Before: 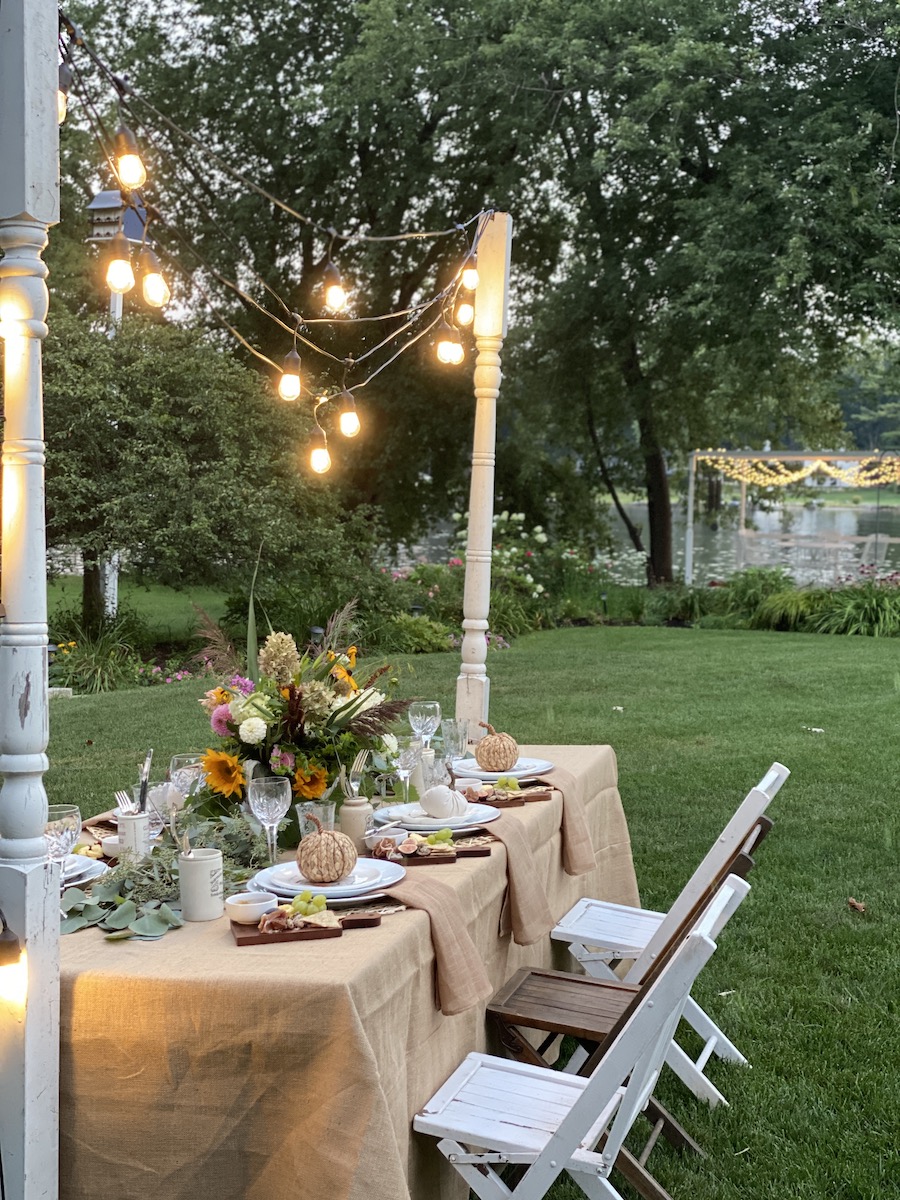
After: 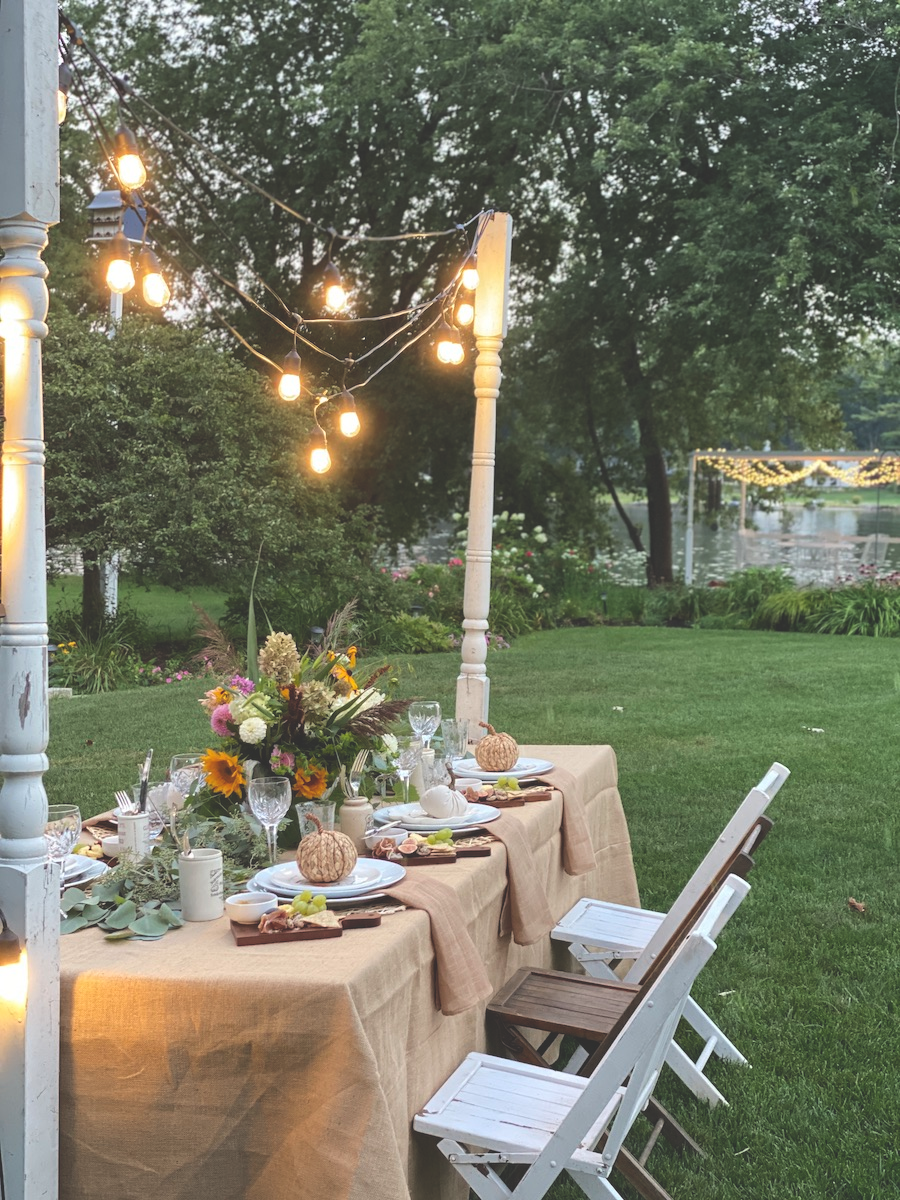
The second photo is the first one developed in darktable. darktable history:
exposure: black level correction -0.028, compensate highlight preservation false
sharpen: radius 2.879, amount 0.868, threshold 47.323
